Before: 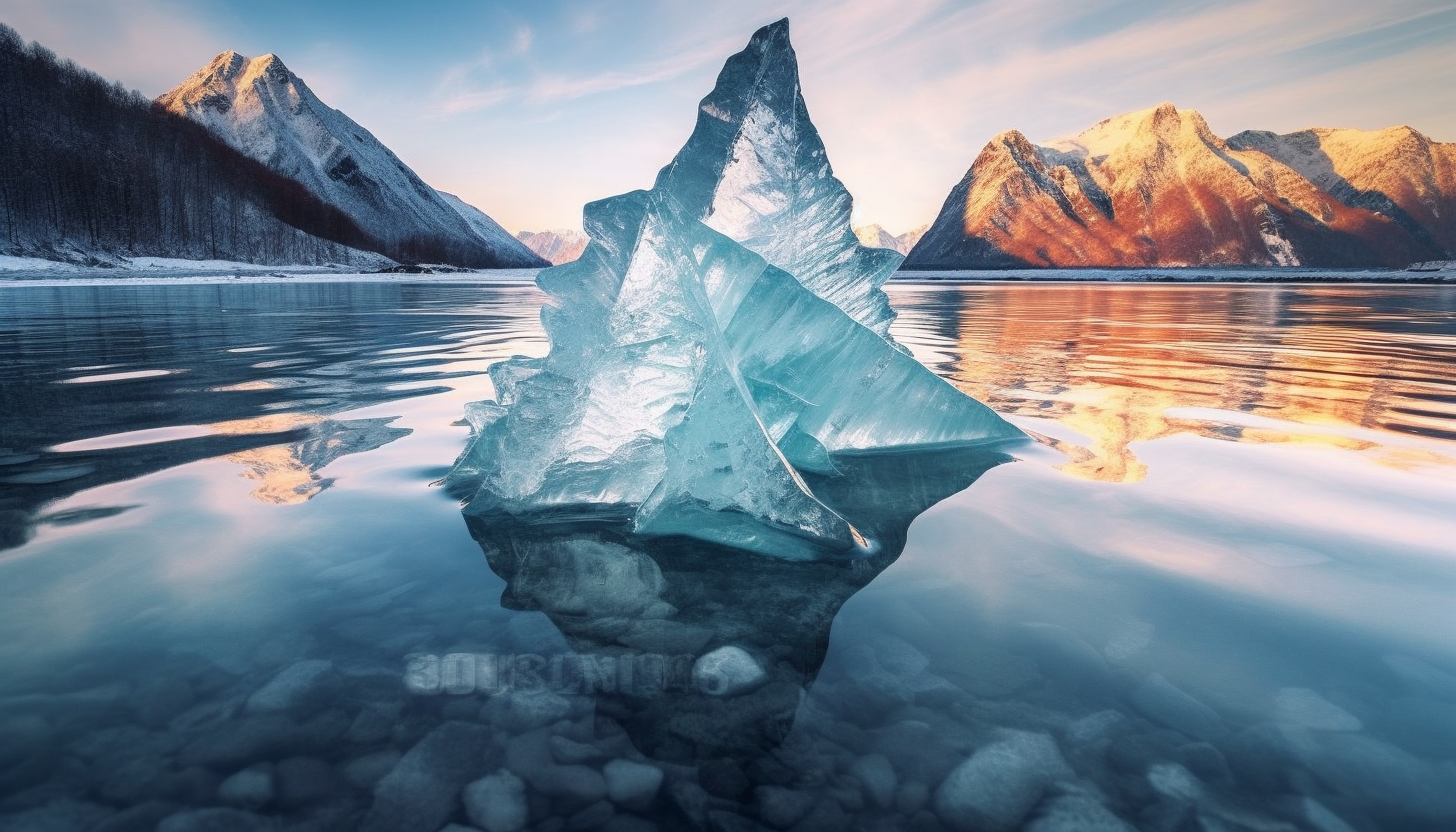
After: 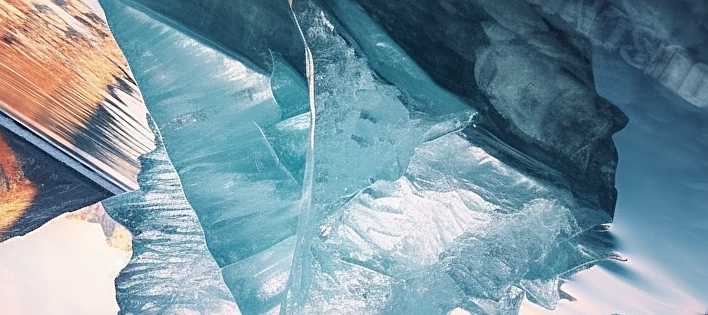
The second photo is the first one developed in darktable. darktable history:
crop and rotate: angle 148.02°, left 9.123%, top 15.68%, right 4.462%, bottom 17.09%
sharpen: on, module defaults
